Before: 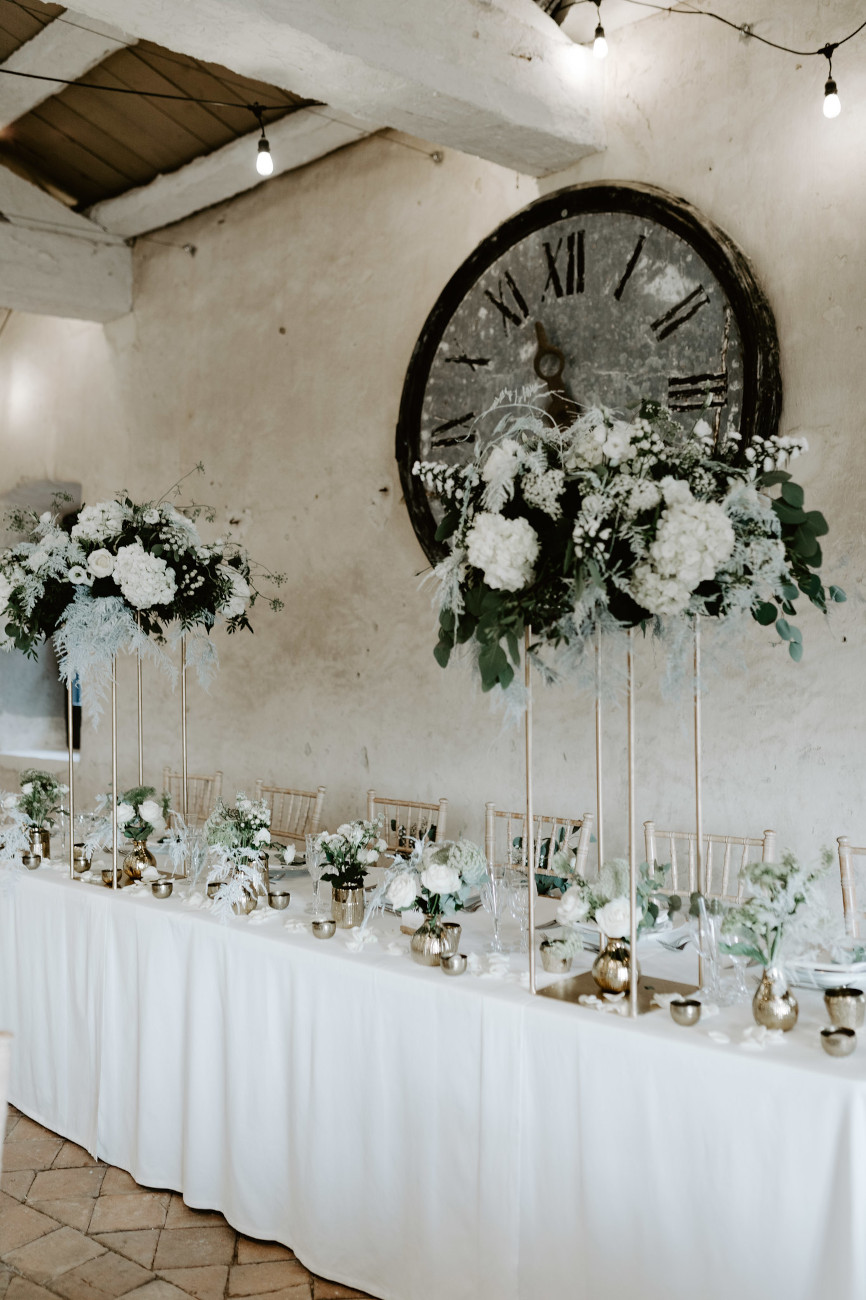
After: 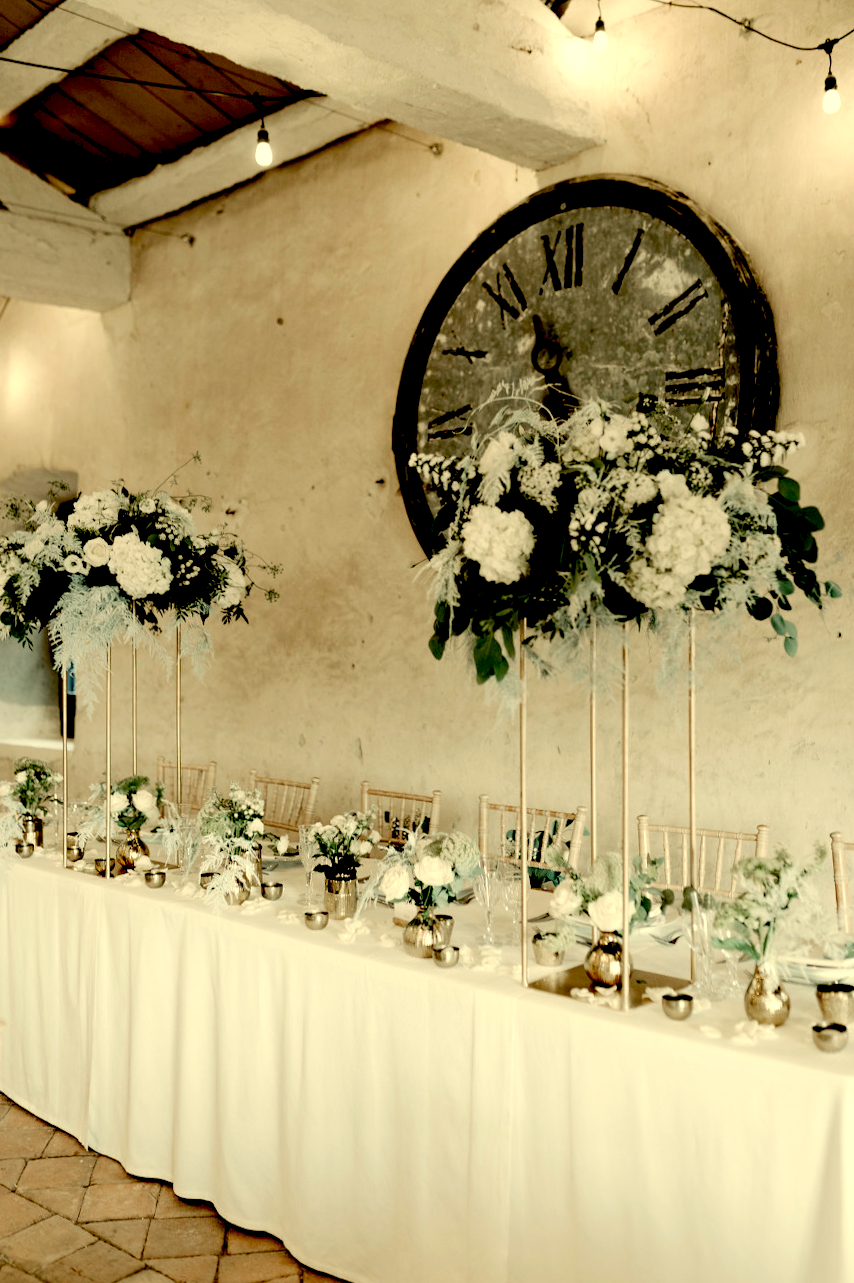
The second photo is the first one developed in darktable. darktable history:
crop and rotate: angle -0.5°
exposure: black level correction 0.031, exposure 0.304 EV, compensate highlight preservation false
rgb levels: preserve colors max RGB
tone equalizer: on, module defaults
white balance: red 1.08, blue 0.791
